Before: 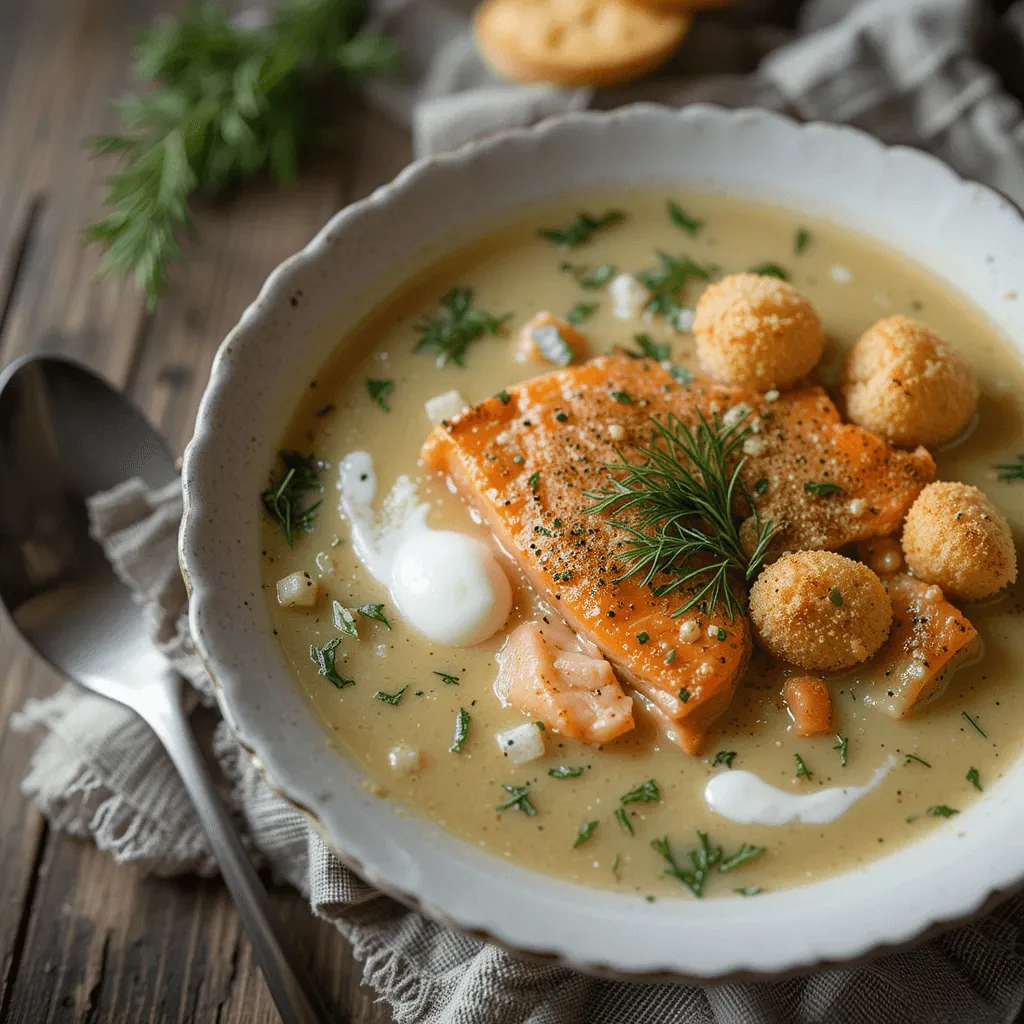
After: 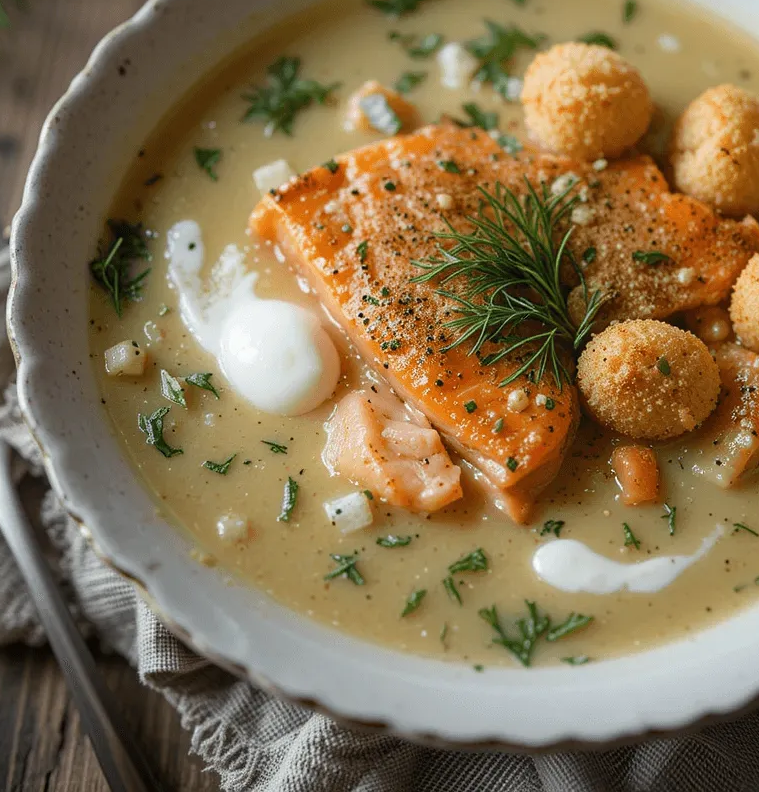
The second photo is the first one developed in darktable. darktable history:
crop: left 16.88%, top 22.655%, right 8.978%
